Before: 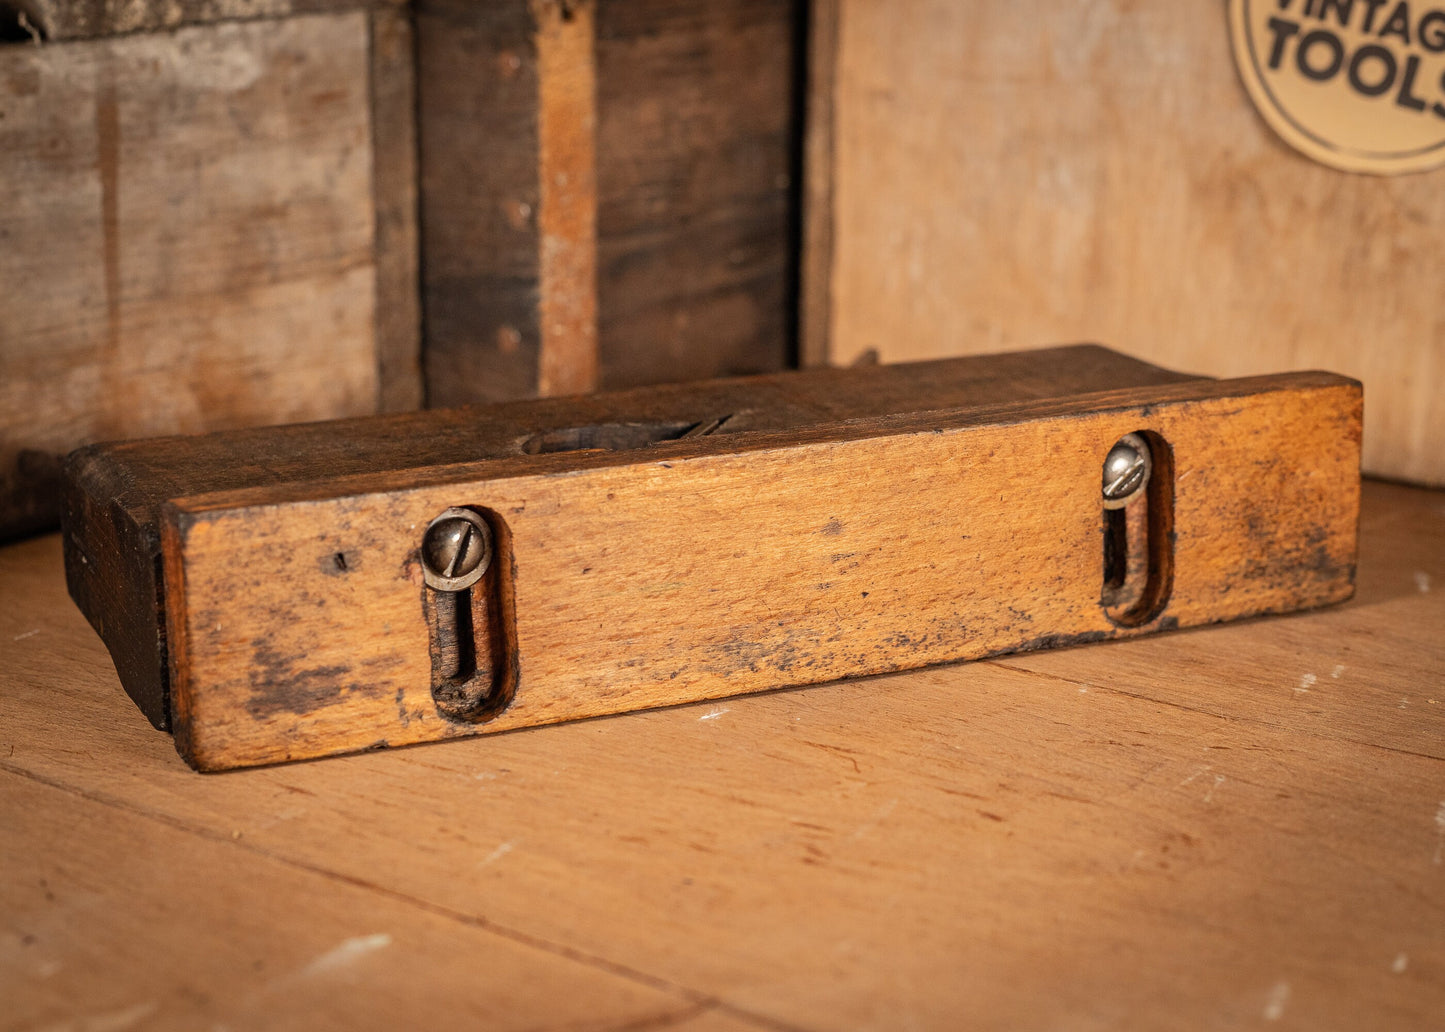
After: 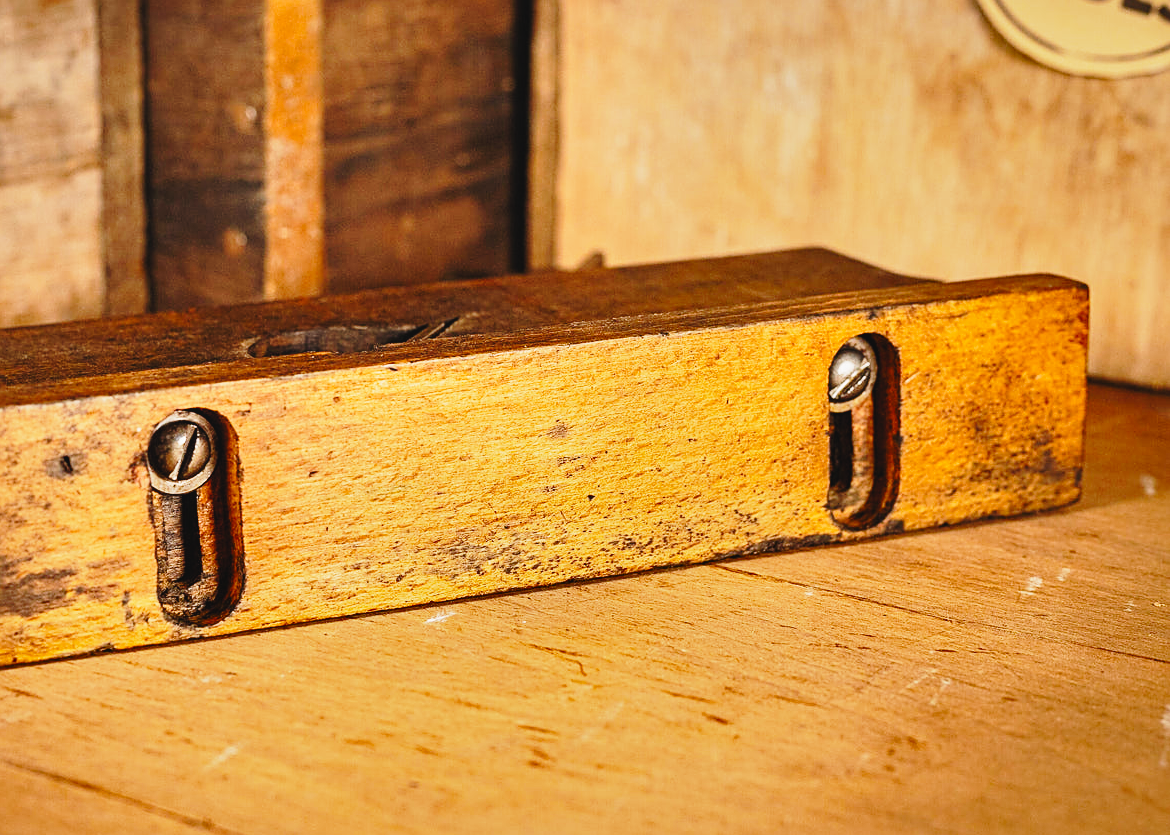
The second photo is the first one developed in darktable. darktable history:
shadows and highlights: low approximation 0.01, soften with gaussian
sharpen: on, module defaults
crop: left 18.981%, top 9.472%, right 0.001%, bottom 9.559%
contrast brightness saturation: contrast -0.109
levels: levels [0.018, 0.493, 1]
base curve: curves: ch0 [(0, 0) (0.028, 0.03) (0.121, 0.232) (0.46, 0.748) (0.859, 0.968) (1, 1)], preserve colors none
color balance rgb: shadows lift › chroma 0.837%, shadows lift › hue 111.14°, power › hue 73.78°, linear chroma grading › shadows -1.818%, linear chroma grading › highlights -14.004%, linear chroma grading › global chroma -9.4%, linear chroma grading › mid-tones -10.413%, perceptual saturation grading › global saturation 29.678%, global vibrance 25.02%, contrast 20.183%
